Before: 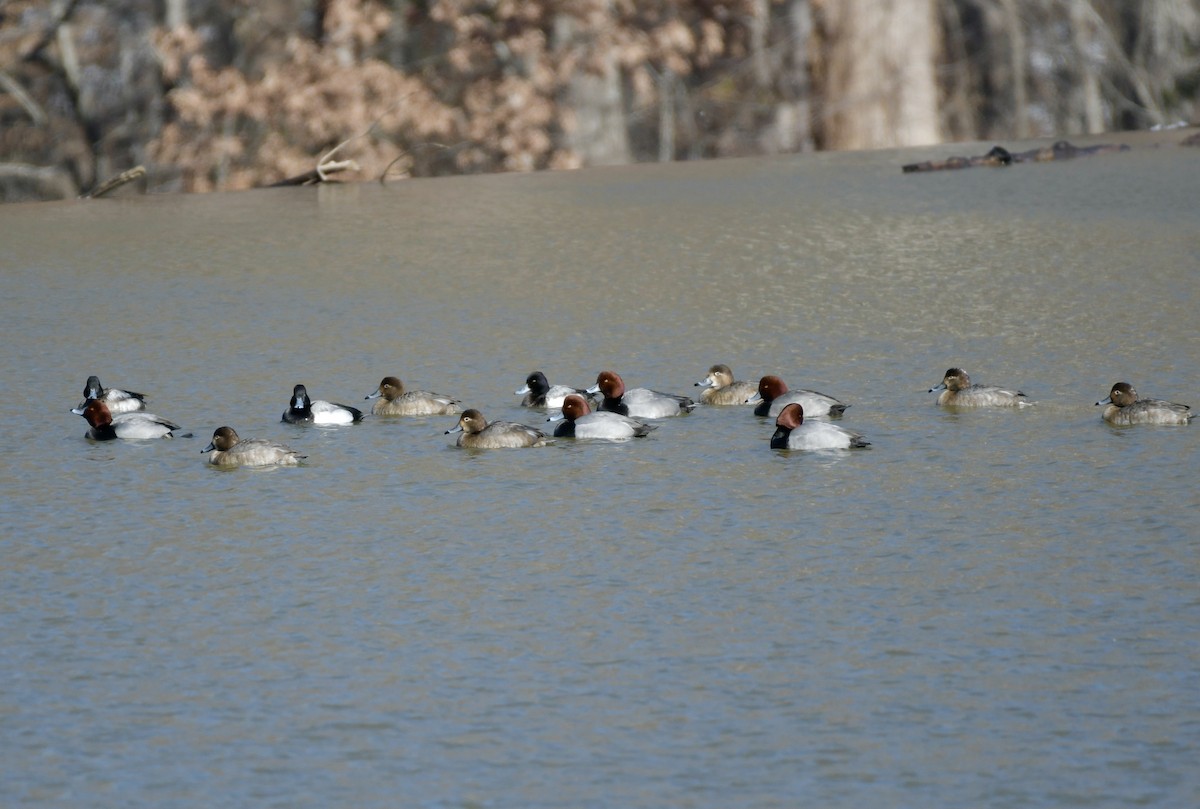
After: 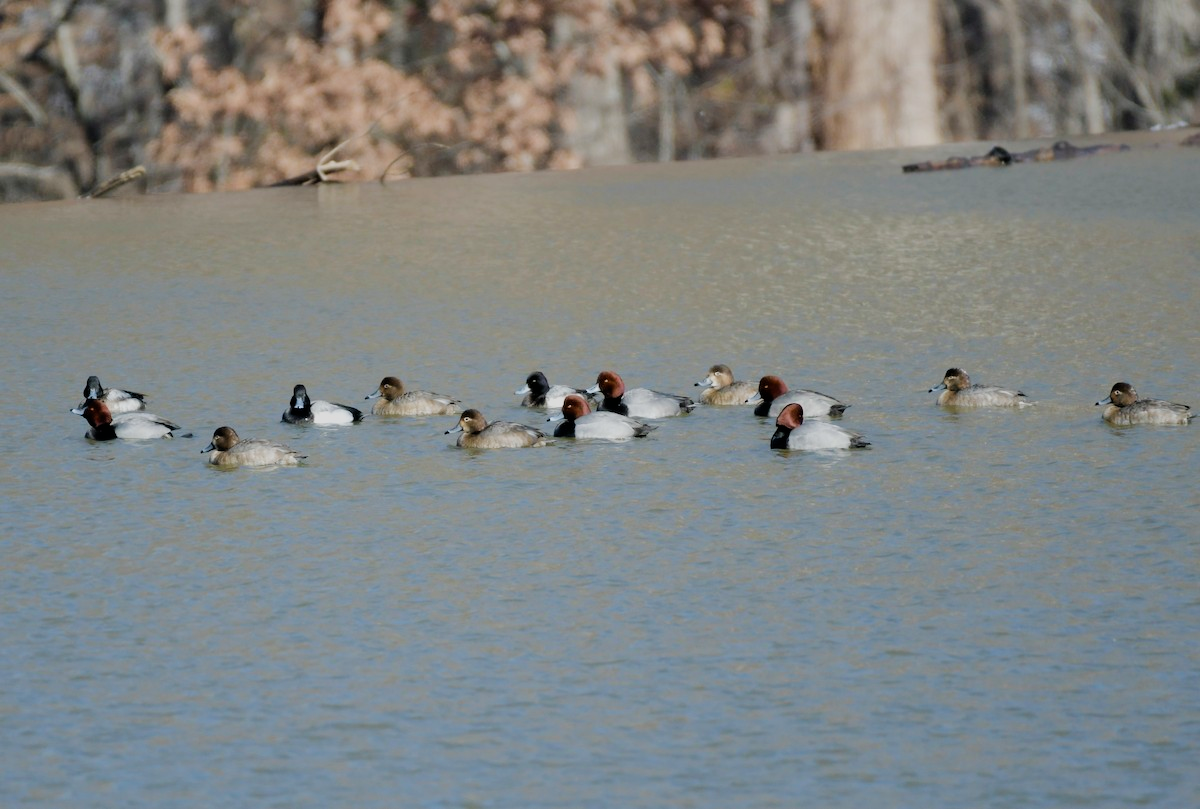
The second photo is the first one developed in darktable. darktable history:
filmic rgb: black relative exposure -7.65 EV, white relative exposure 4.56 EV, hardness 3.61
exposure: exposure 0.2 EV, compensate highlight preservation false
levels: levels [0, 0.498, 1]
